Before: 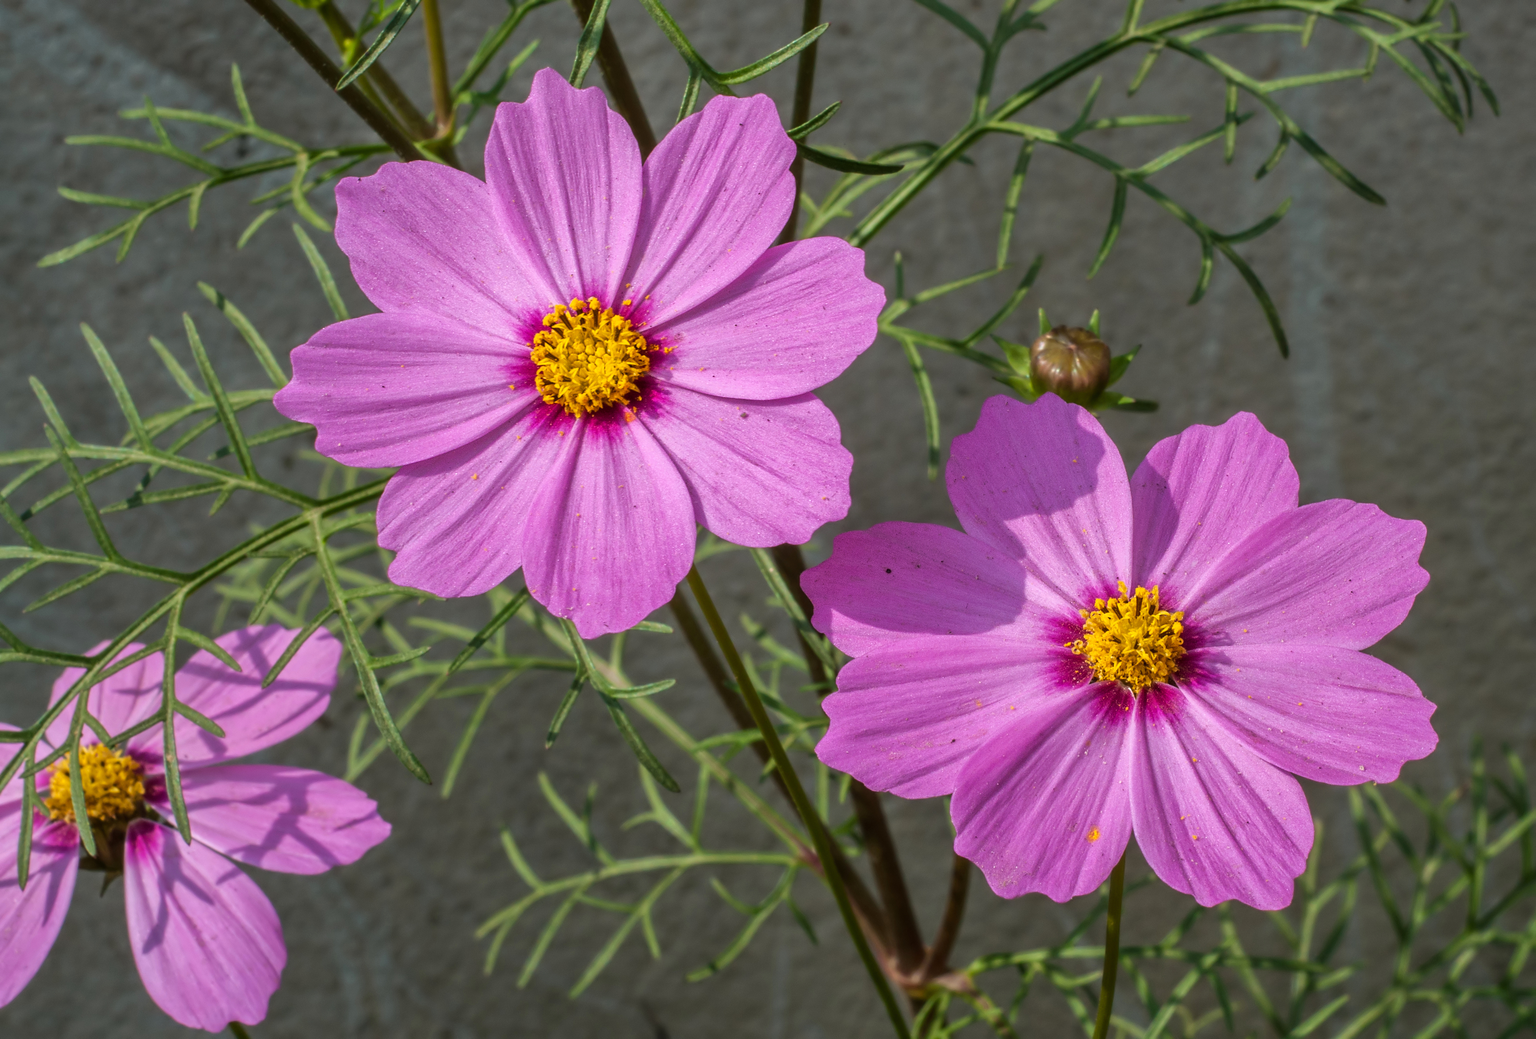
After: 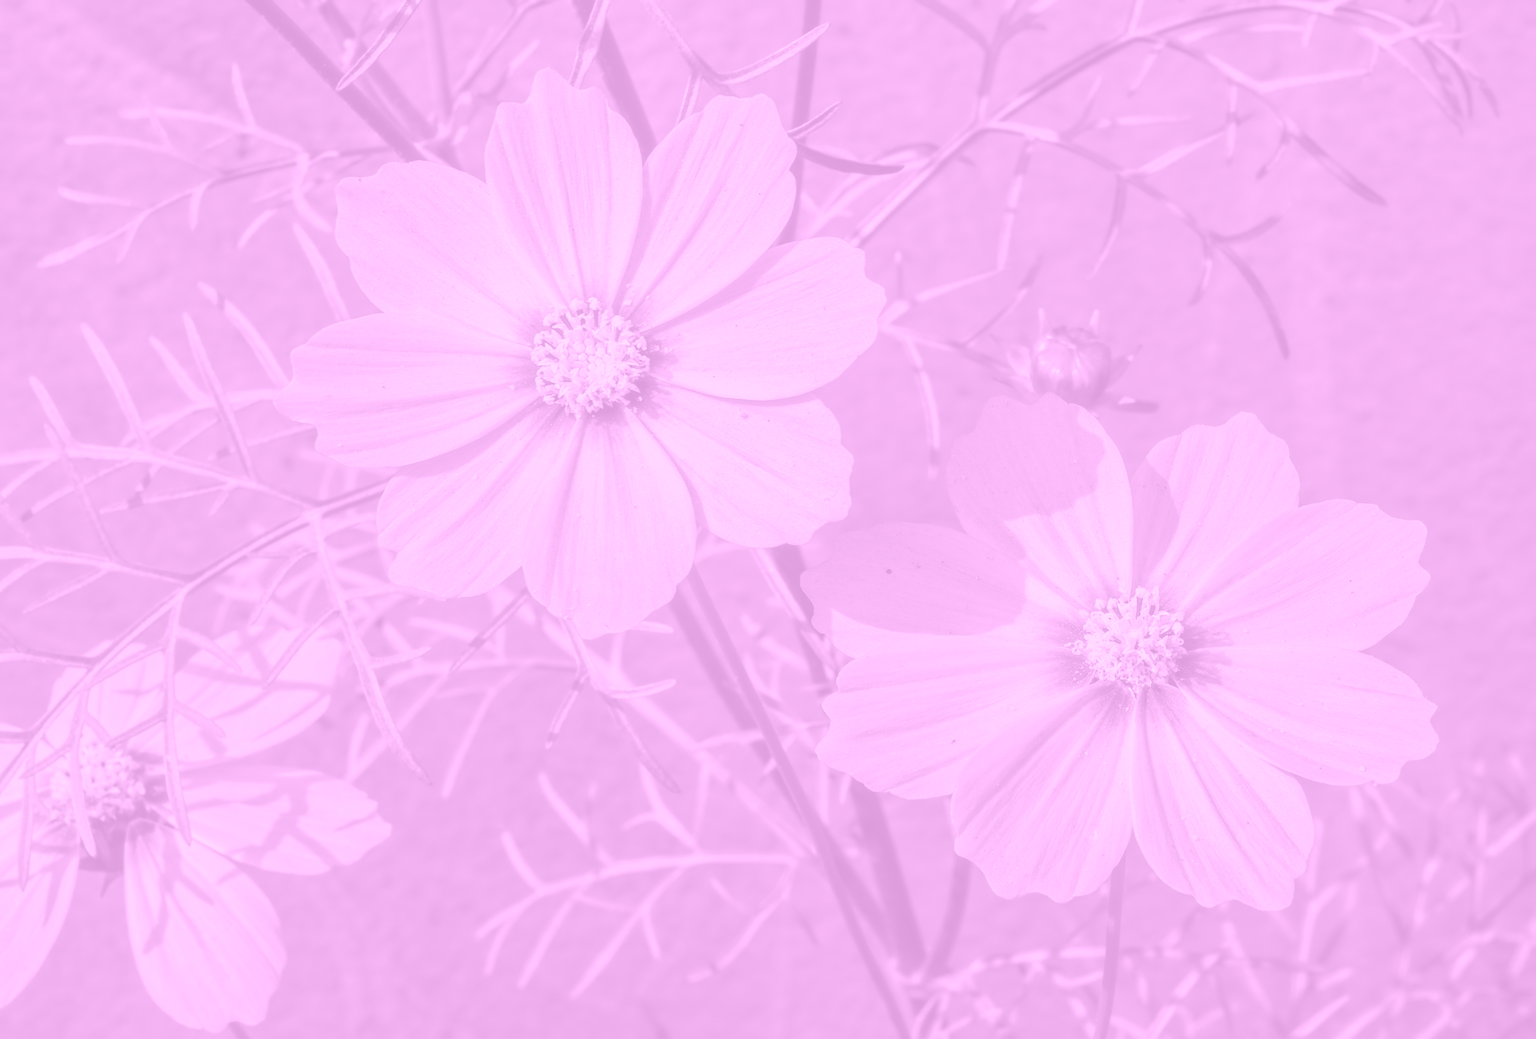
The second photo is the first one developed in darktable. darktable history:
color balance: lift [1.007, 1, 1, 1], gamma [1.097, 1, 1, 1]
colorize: hue 331.2°, saturation 75%, source mix 30.28%, lightness 70.52%, version 1
